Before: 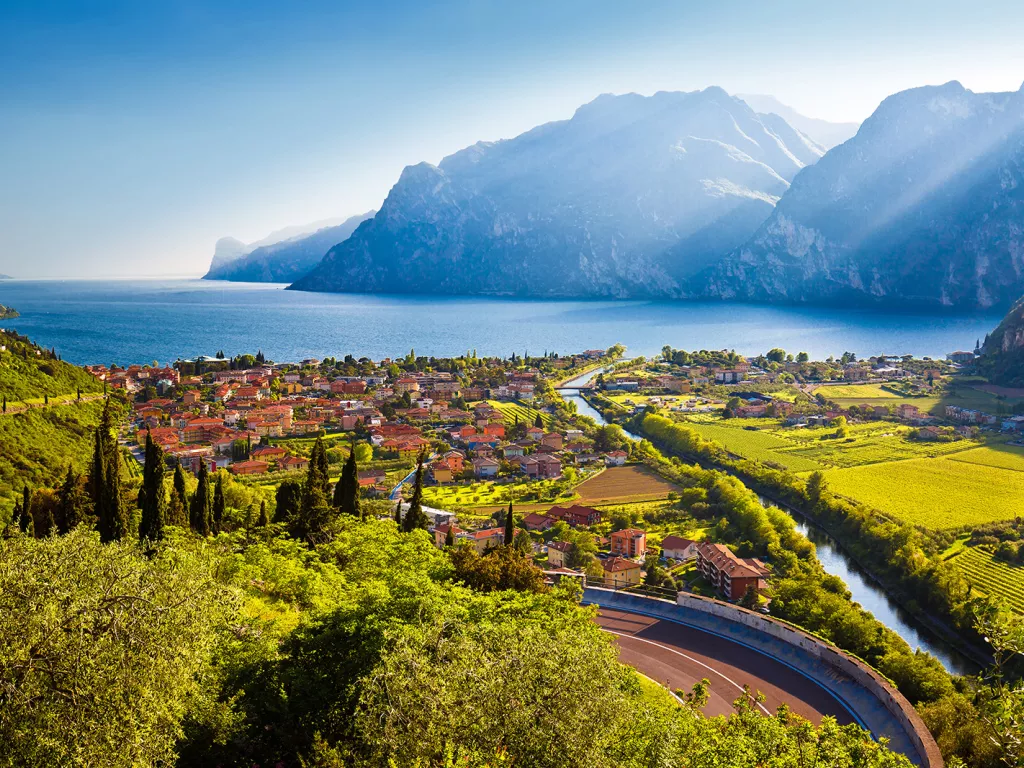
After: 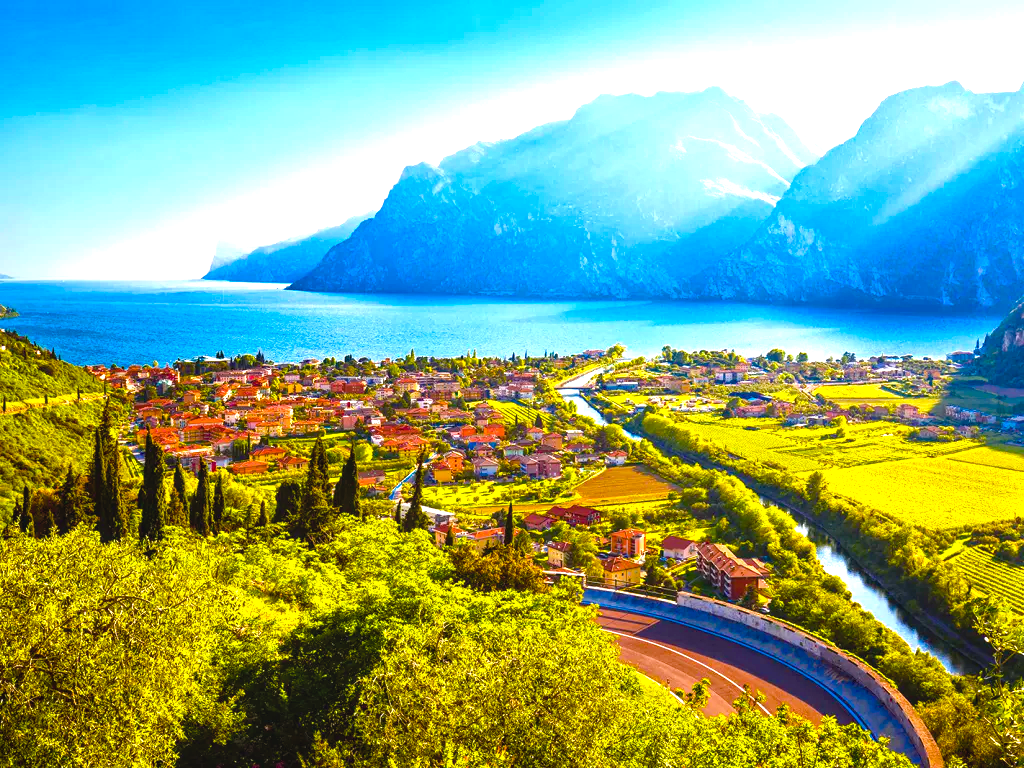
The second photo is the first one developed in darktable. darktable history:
haze removal: adaptive false
color balance rgb: perceptual saturation grading › global saturation 0.631%, perceptual saturation grading › highlights -25.497%, perceptual saturation grading › shadows 29.986%, perceptual brilliance grading › global brilliance 29.517%, global vibrance 59.561%
color calibration: illuminant same as pipeline (D50), adaptation XYZ, x 0.347, y 0.357, temperature 5007.34 K
local contrast: detail 109%
